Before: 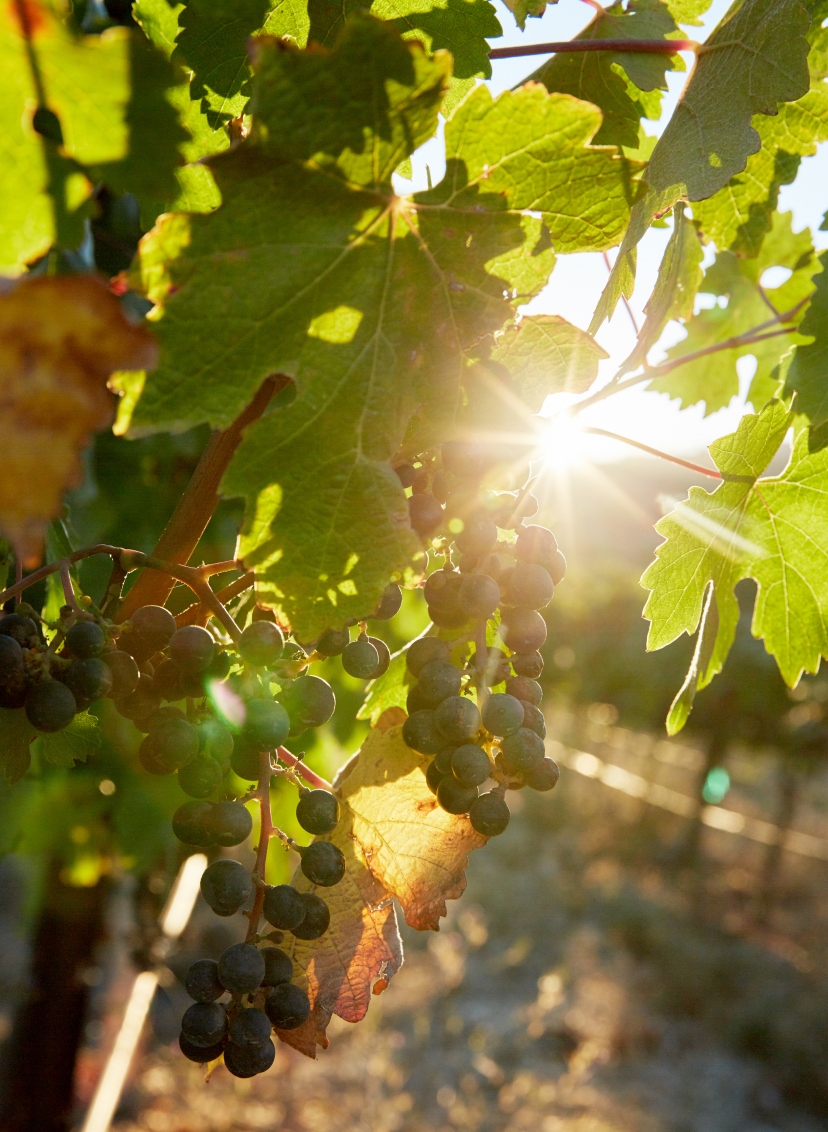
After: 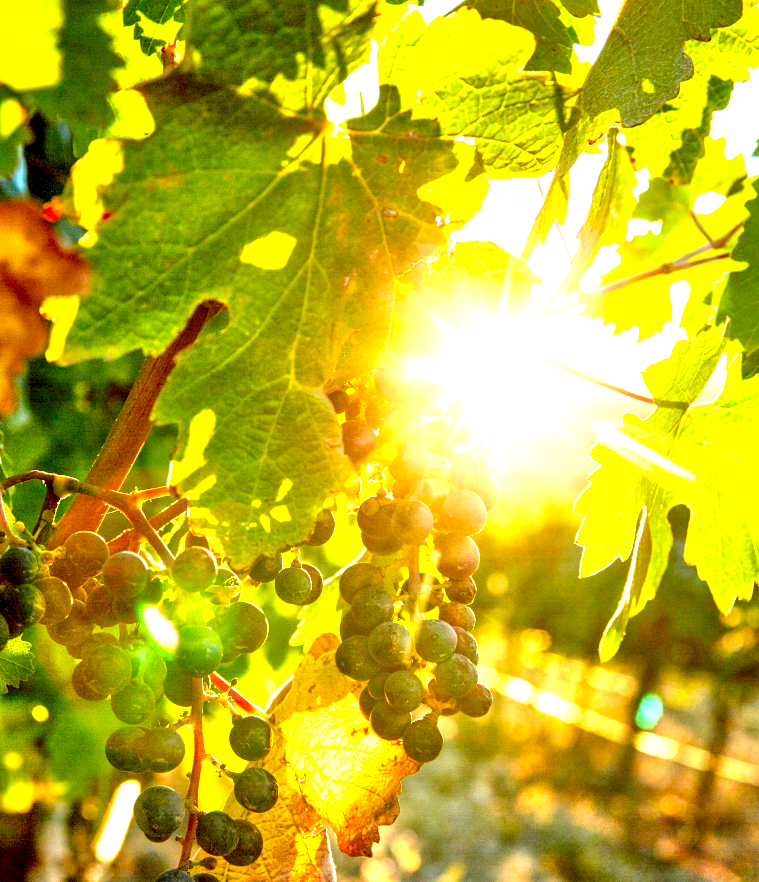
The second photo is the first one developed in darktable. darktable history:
tone equalizer: -7 EV 0.15 EV, -6 EV 0.6 EV, -5 EV 1.15 EV, -4 EV 1.33 EV, -3 EV 1.15 EV, -2 EV 0.6 EV, -1 EV 0.15 EV, mask exposure compensation -0.5 EV
contrast brightness saturation: contrast 0.16, saturation 0.32
sharpen: radius 2.883, amount 0.868, threshold 47.523
local contrast: detail 203%
color balance rgb: perceptual saturation grading › global saturation 25%, global vibrance 20%
crop: left 8.155%, top 6.611%, bottom 15.385%
exposure: black level correction 0, exposure 0.9 EV, compensate exposure bias true, compensate highlight preservation false
